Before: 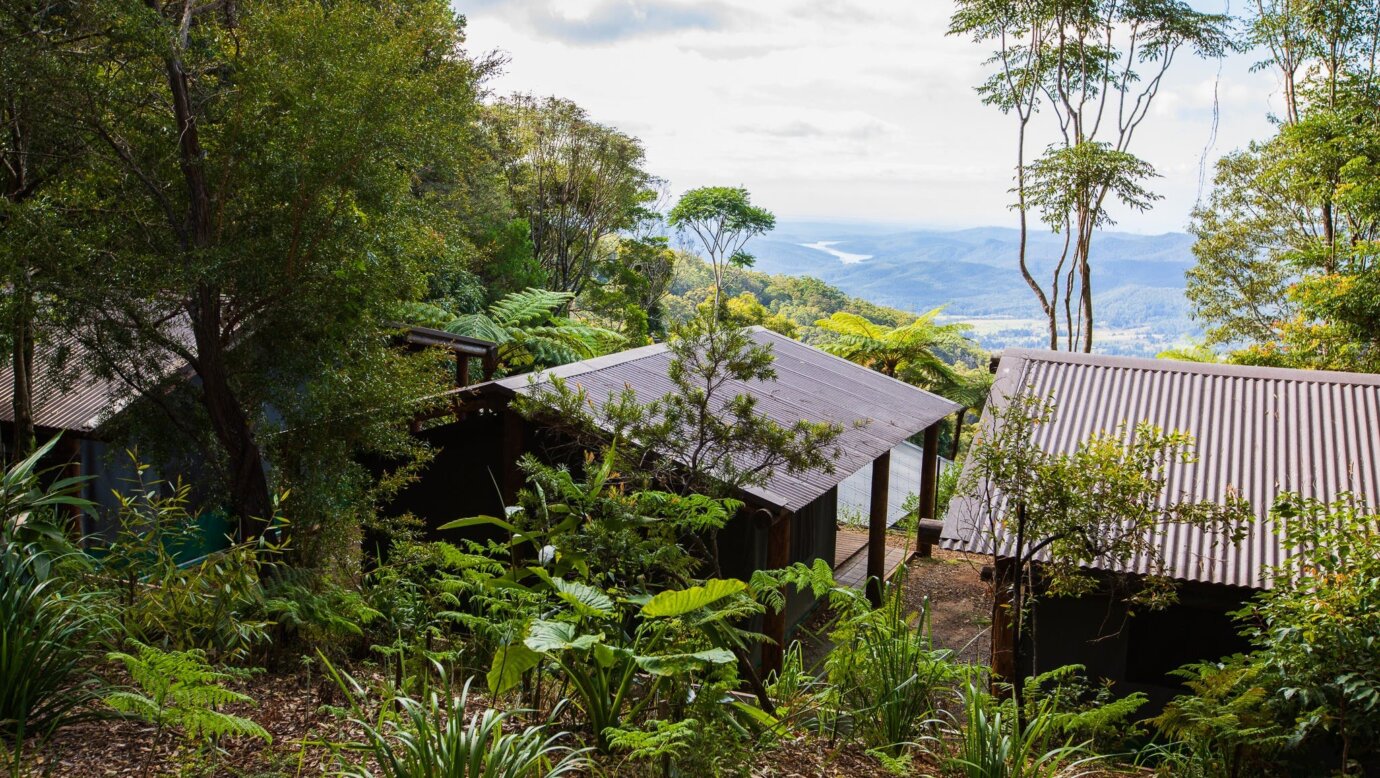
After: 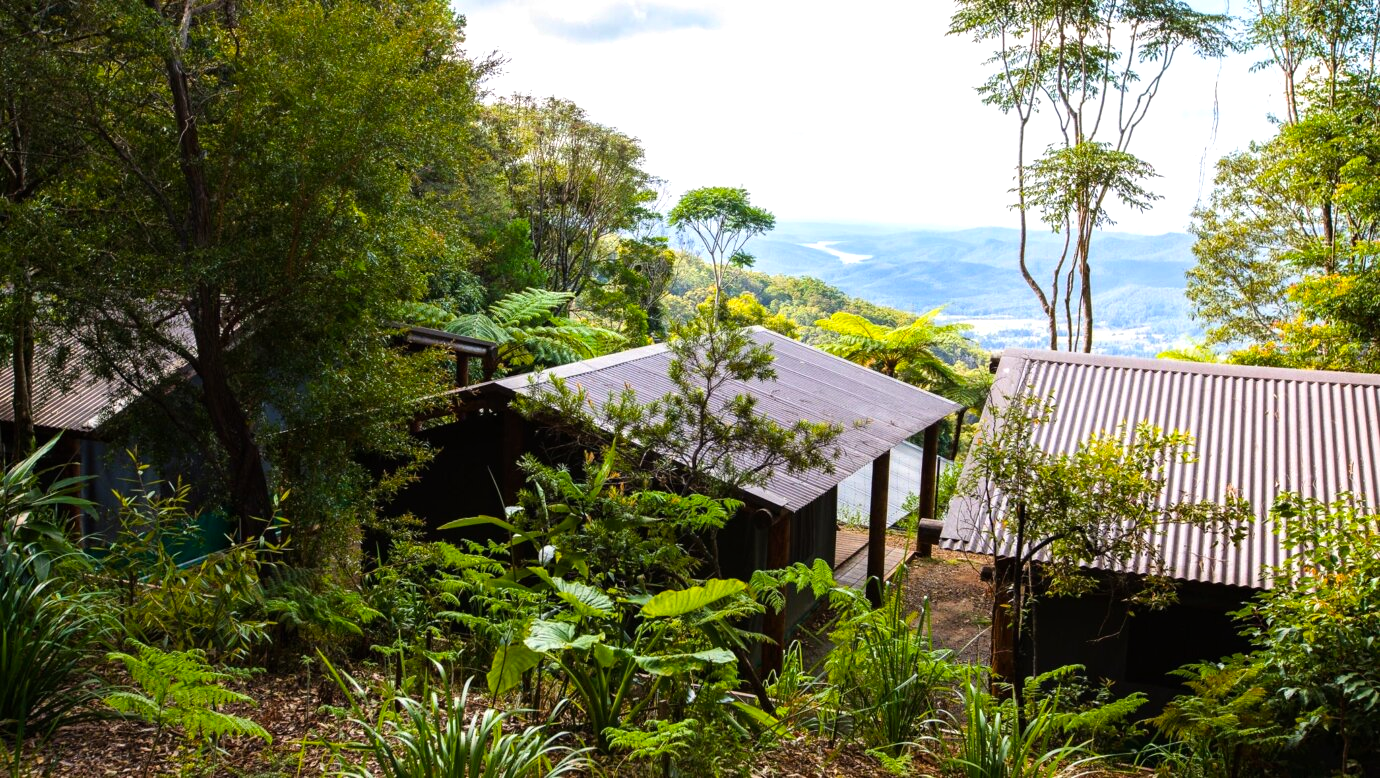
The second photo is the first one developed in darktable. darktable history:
color balance rgb: perceptual saturation grading › global saturation 18.23%
tone equalizer: -8 EV -0.408 EV, -7 EV -0.417 EV, -6 EV -0.33 EV, -5 EV -0.221 EV, -3 EV 0.215 EV, -2 EV 0.363 EV, -1 EV 0.4 EV, +0 EV 0.447 EV
